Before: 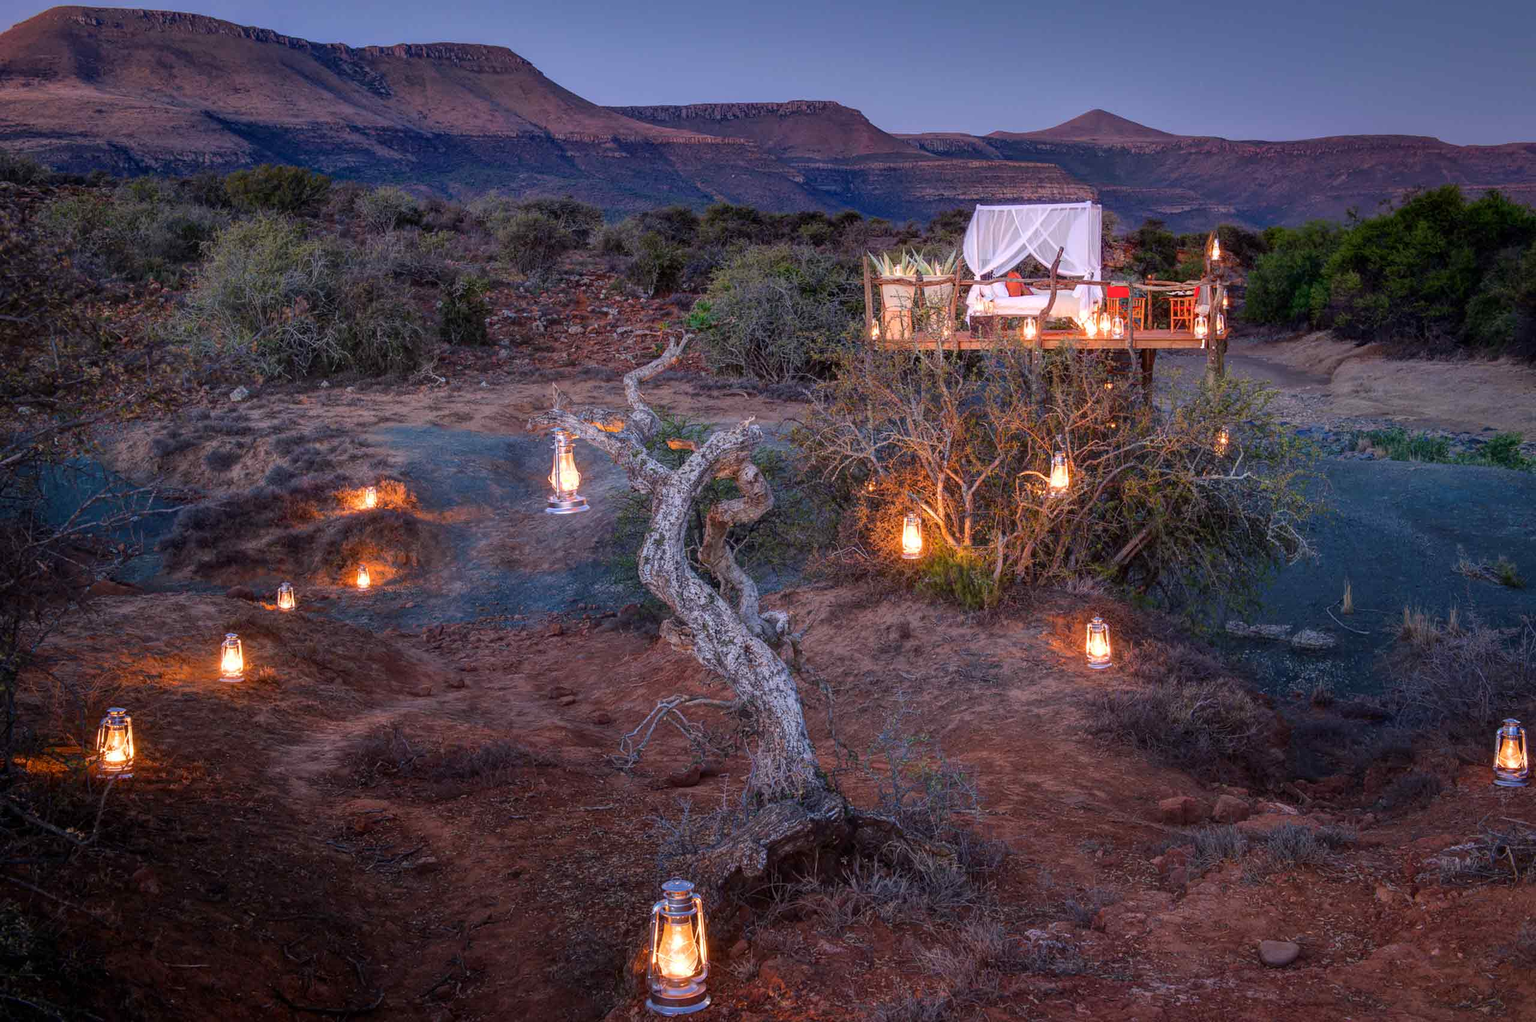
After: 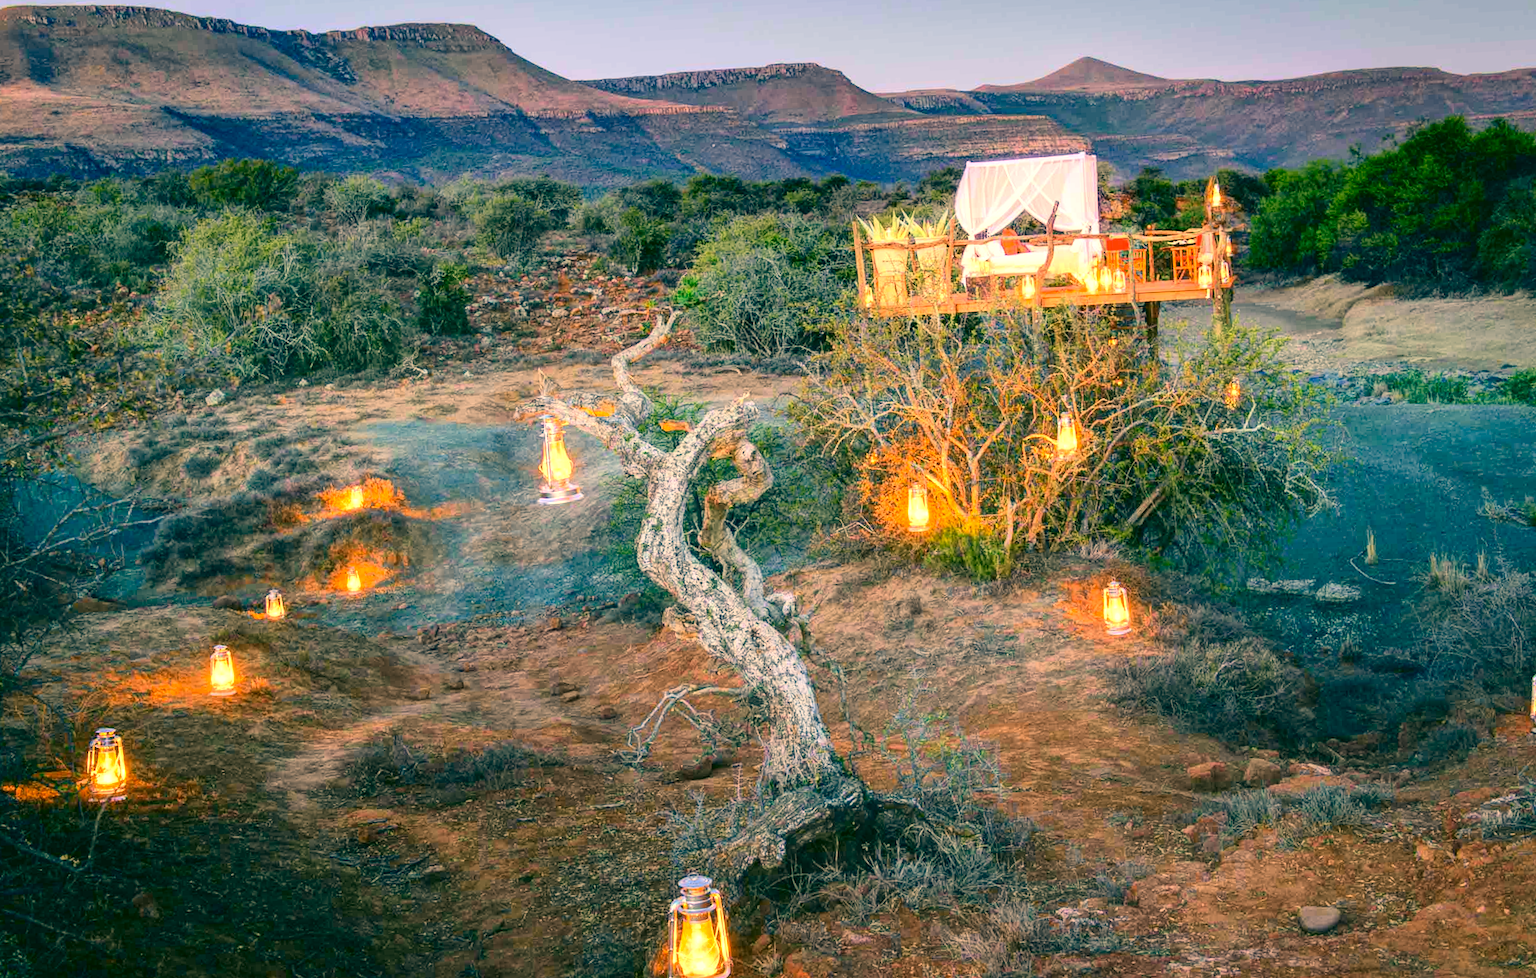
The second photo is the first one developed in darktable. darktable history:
crop and rotate: left 0.126%
rotate and perspective: rotation -3°, crop left 0.031, crop right 0.968, crop top 0.07, crop bottom 0.93
tone curve: curves: ch0 [(0, 0) (0.091, 0.066) (0.184, 0.16) (0.491, 0.519) (0.748, 0.765) (1, 0.919)]; ch1 [(0, 0) (0.179, 0.173) (0.322, 0.32) (0.424, 0.424) (0.502, 0.504) (0.56, 0.578) (0.631, 0.675) (0.777, 0.806) (1, 1)]; ch2 [(0, 0) (0.434, 0.447) (0.483, 0.487) (0.547, 0.573) (0.676, 0.673) (1, 1)], color space Lab, independent channels, preserve colors none
exposure: black level correction 0, exposure 1.379 EV, compensate exposure bias true, compensate highlight preservation false
tone equalizer: on, module defaults
color correction: highlights a* 1.83, highlights b* 34.02, shadows a* -36.68, shadows b* -5.48
